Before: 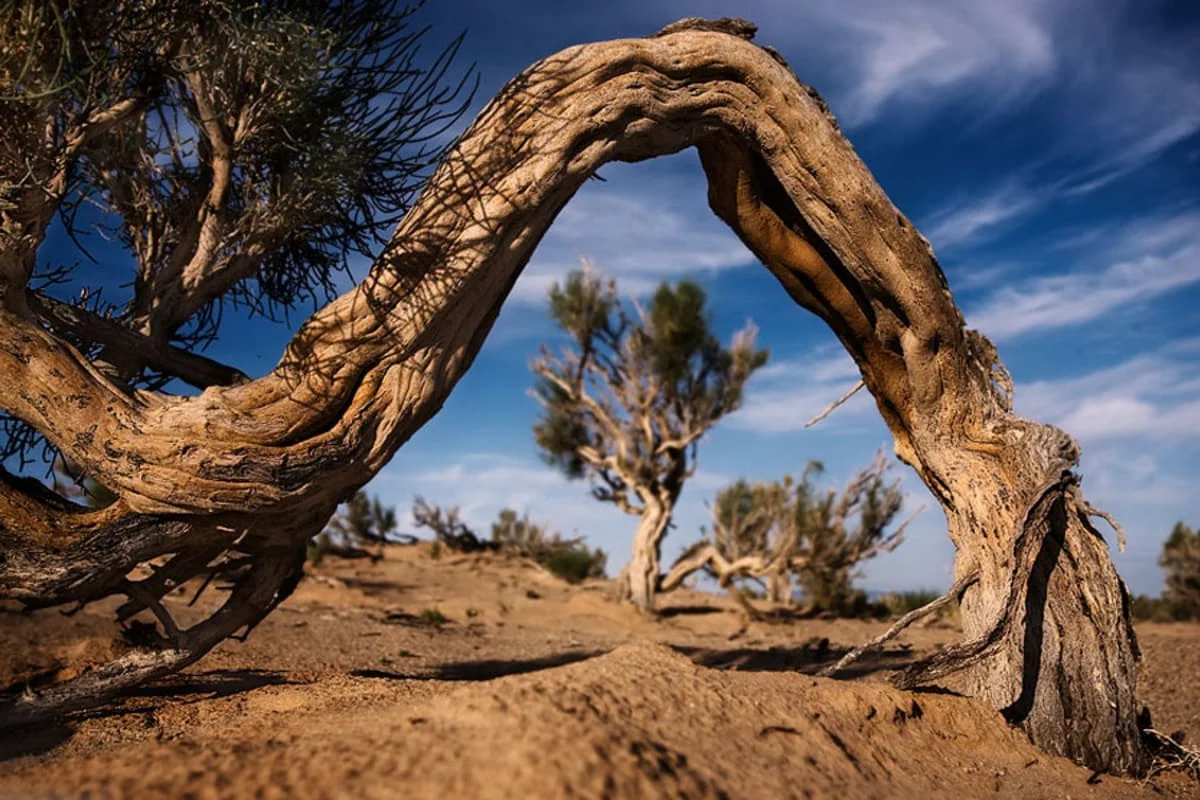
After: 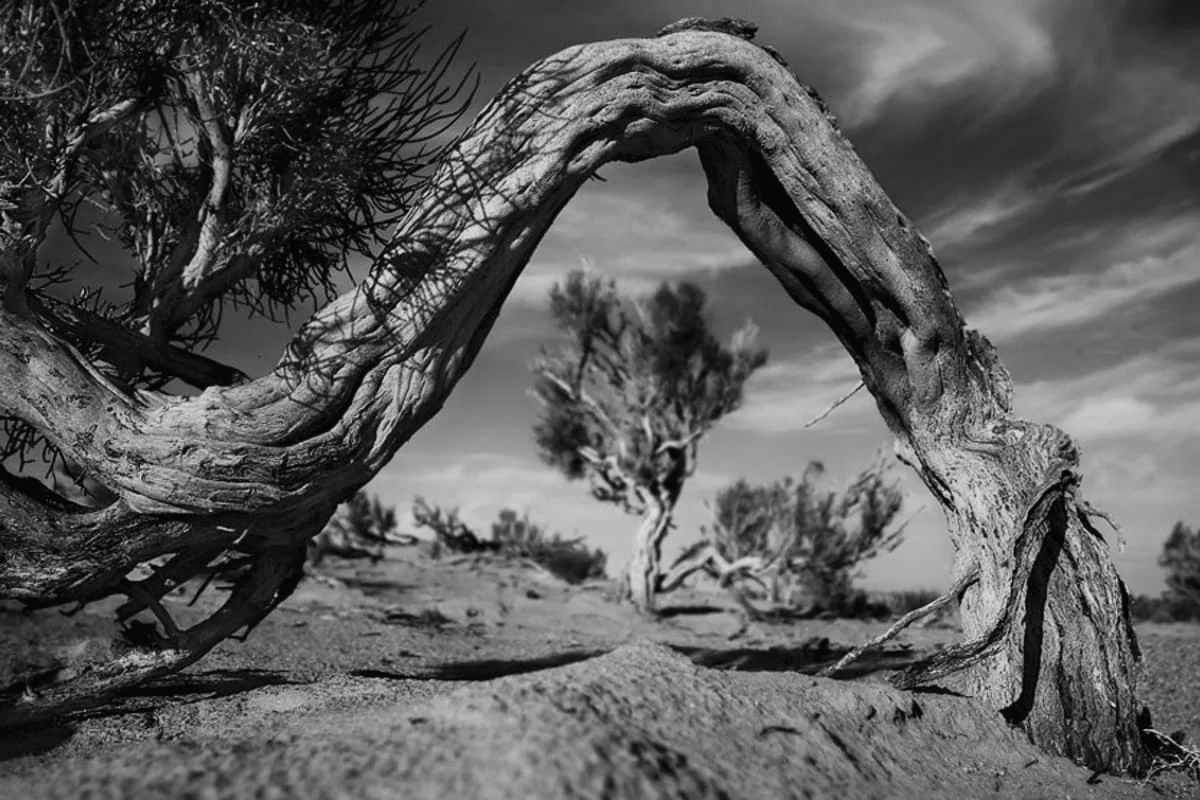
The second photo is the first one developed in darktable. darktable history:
shadows and highlights: shadows 25, highlights -48, soften with gaussian
tone curve: curves: ch0 [(0, 0) (0.003, 0.014) (0.011, 0.014) (0.025, 0.022) (0.044, 0.041) (0.069, 0.063) (0.1, 0.086) (0.136, 0.118) (0.177, 0.161) (0.224, 0.211) (0.277, 0.262) (0.335, 0.323) (0.399, 0.384) (0.468, 0.459) (0.543, 0.54) (0.623, 0.624) (0.709, 0.711) (0.801, 0.796) (0.898, 0.879) (1, 1)], preserve colors none
monochrome: on, module defaults
